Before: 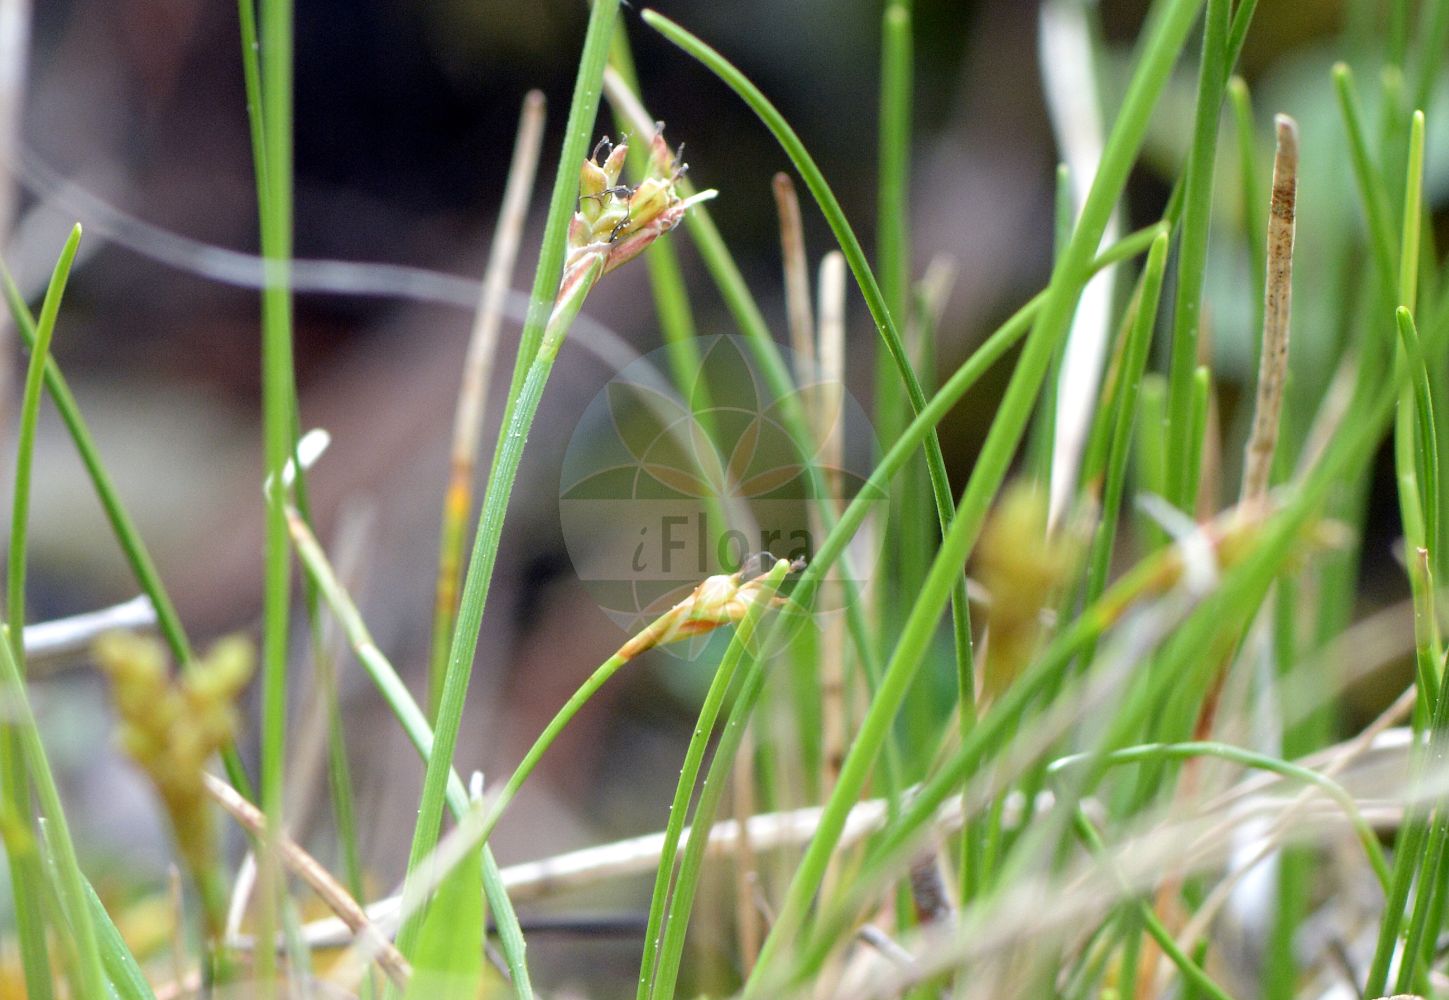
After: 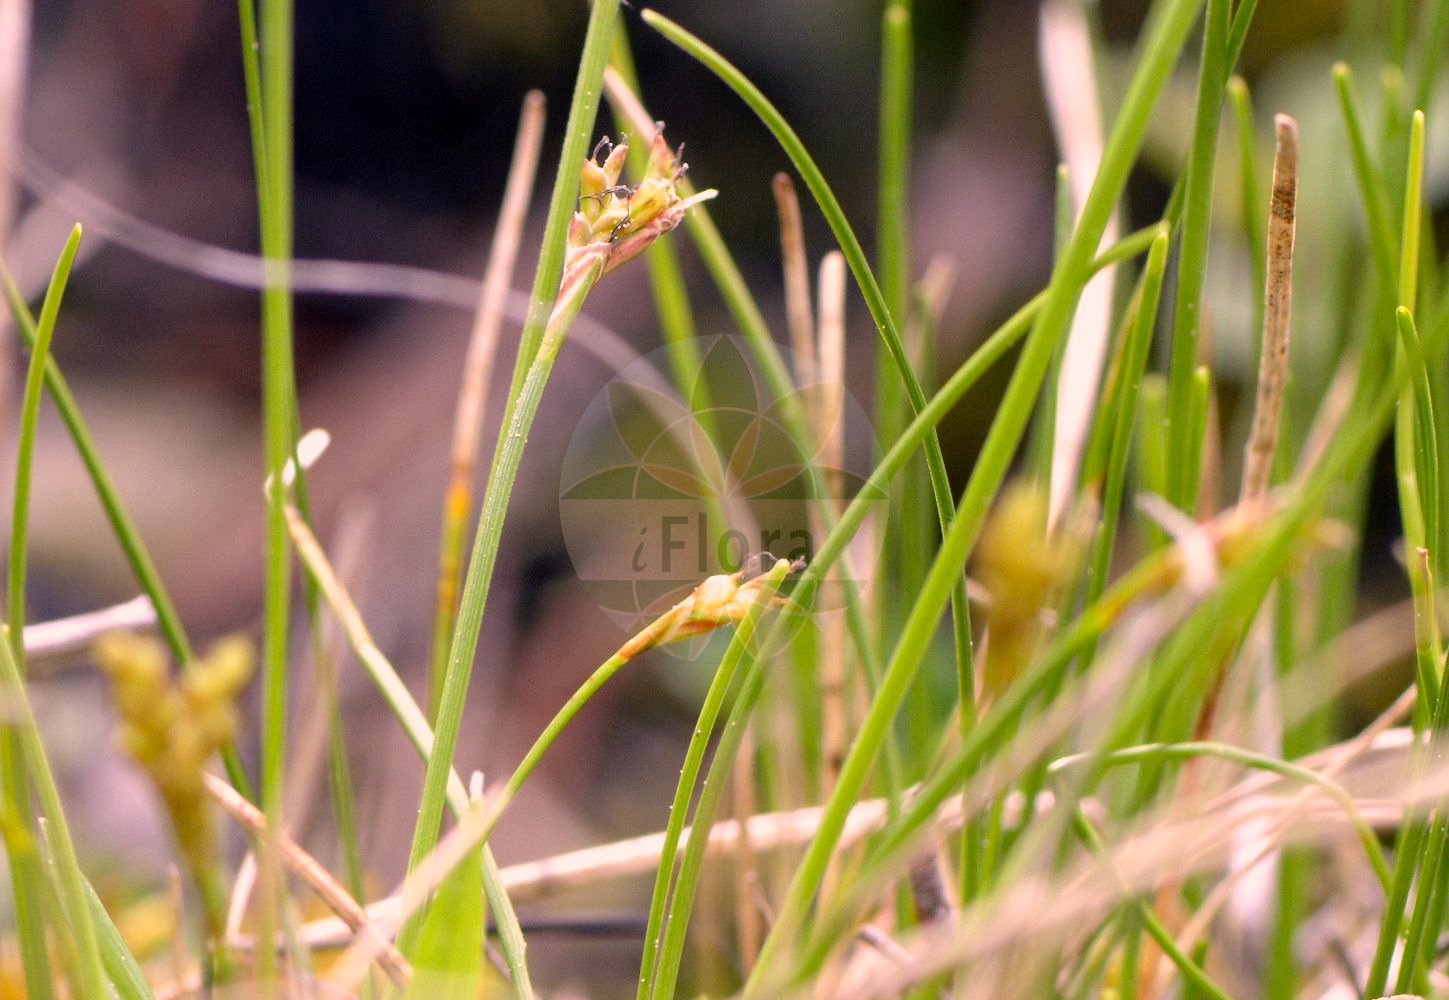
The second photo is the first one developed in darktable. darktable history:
white balance: red 0.984, blue 1.059
color correction: highlights a* 21.16, highlights b* 19.61
